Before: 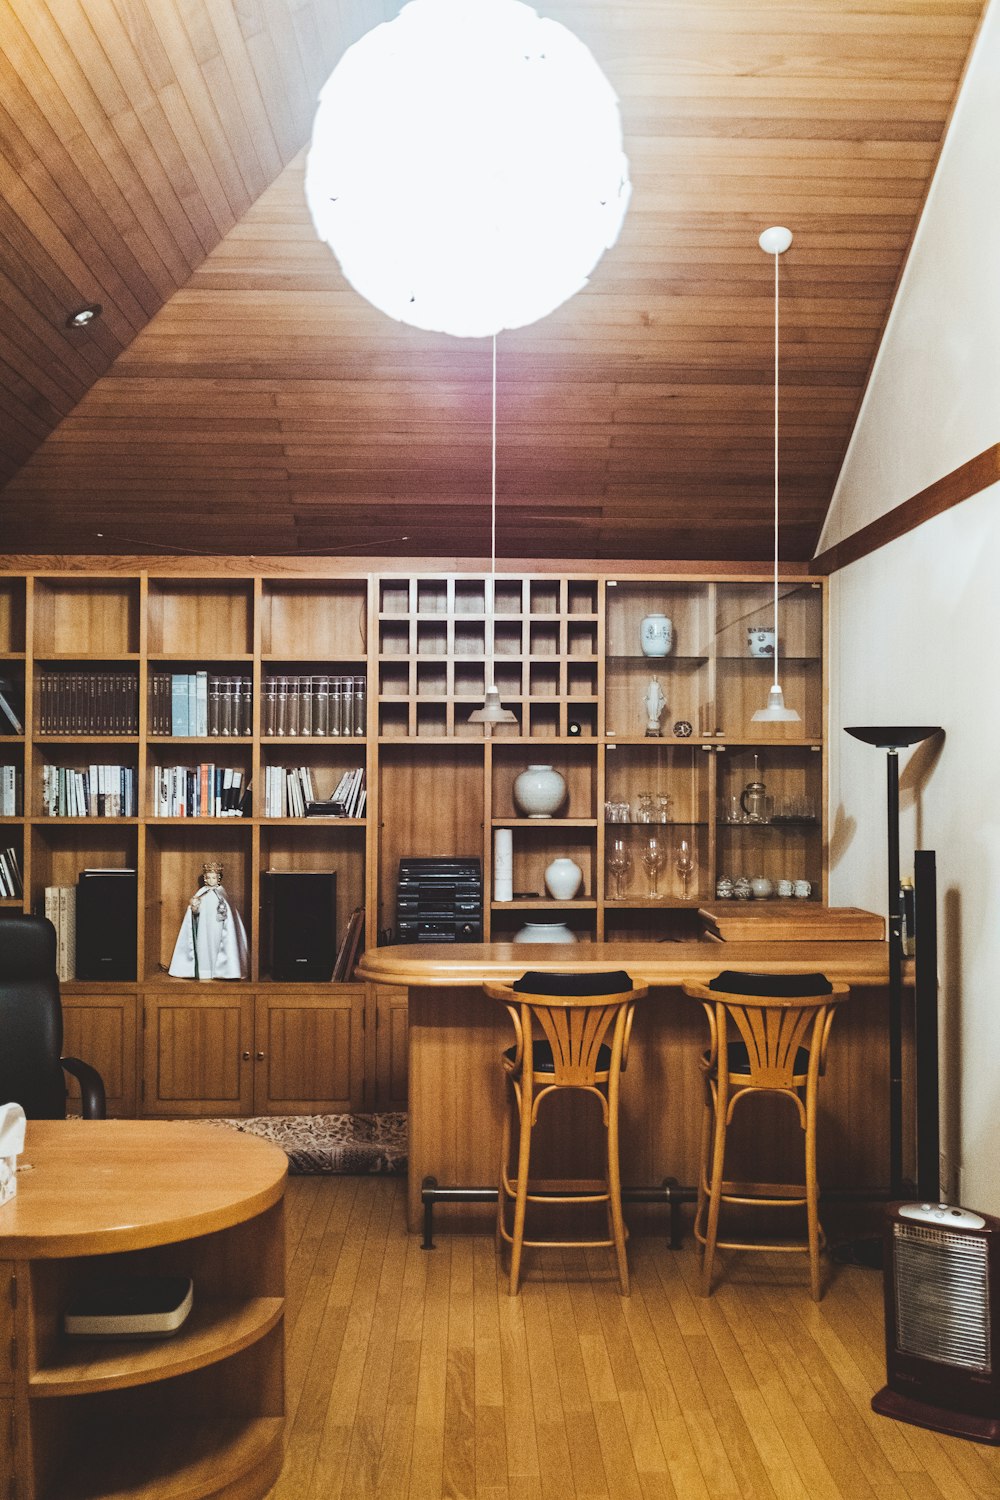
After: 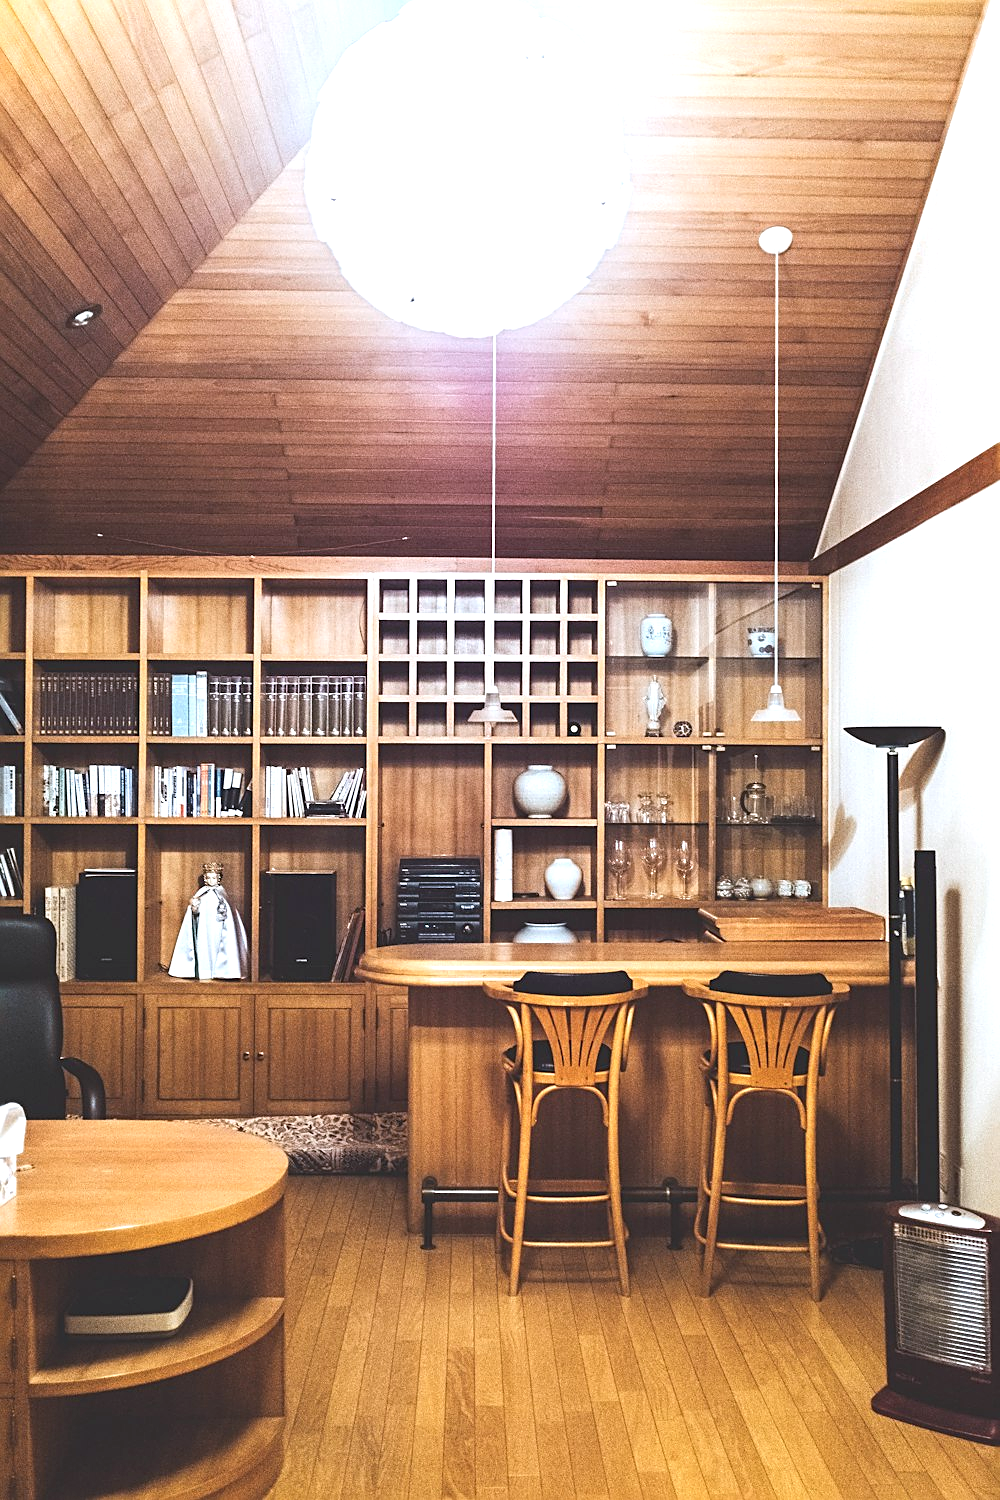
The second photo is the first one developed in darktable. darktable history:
sharpen: on, module defaults
color calibration: illuminant as shot in camera, x 0.358, y 0.373, temperature 4628.91 K
exposure: black level correction 0, exposure 0.7 EV, compensate exposure bias true, compensate highlight preservation false
